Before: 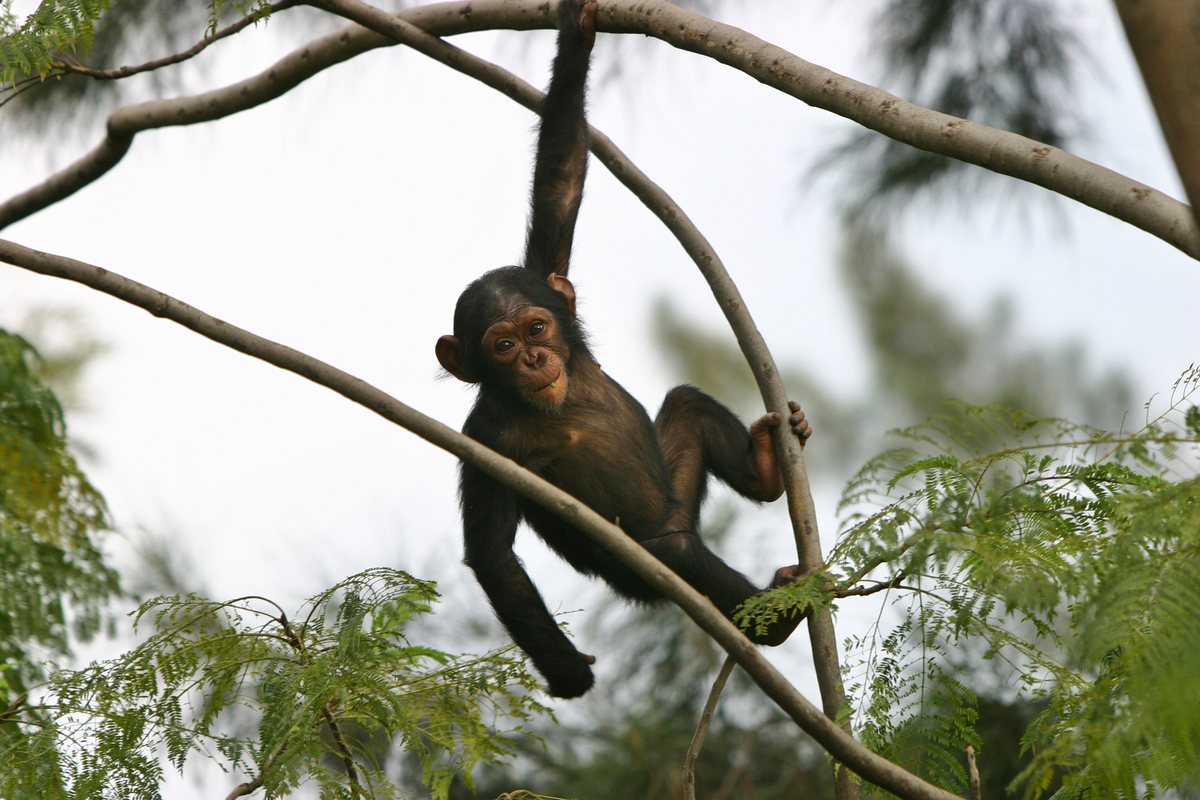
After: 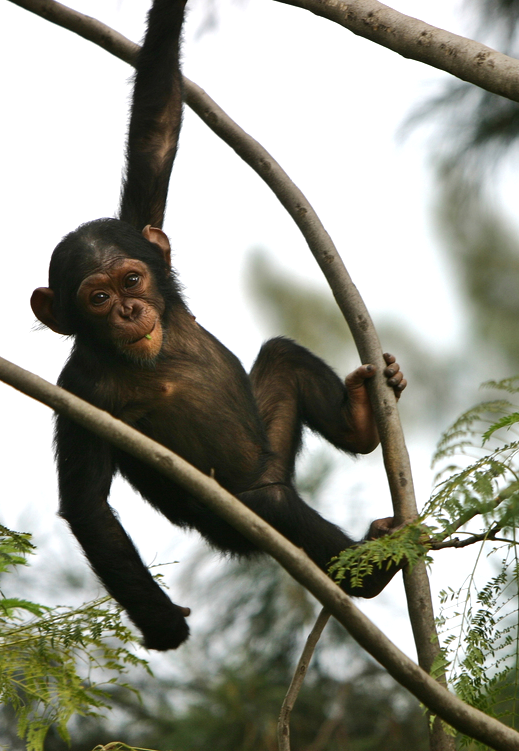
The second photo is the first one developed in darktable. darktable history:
crop: left 33.814%, top 6.001%, right 22.903%
tone equalizer: -8 EV -0.391 EV, -7 EV -0.418 EV, -6 EV -0.373 EV, -5 EV -0.209 EV, -3 EV 0.222 EV, -2 EV 0.308 EV, -1 EV 0.378 EV, +0 EV 0.39 EV, edges refinement/feathering 500, mask exposure compensation -1.57 EV, preserve details no
